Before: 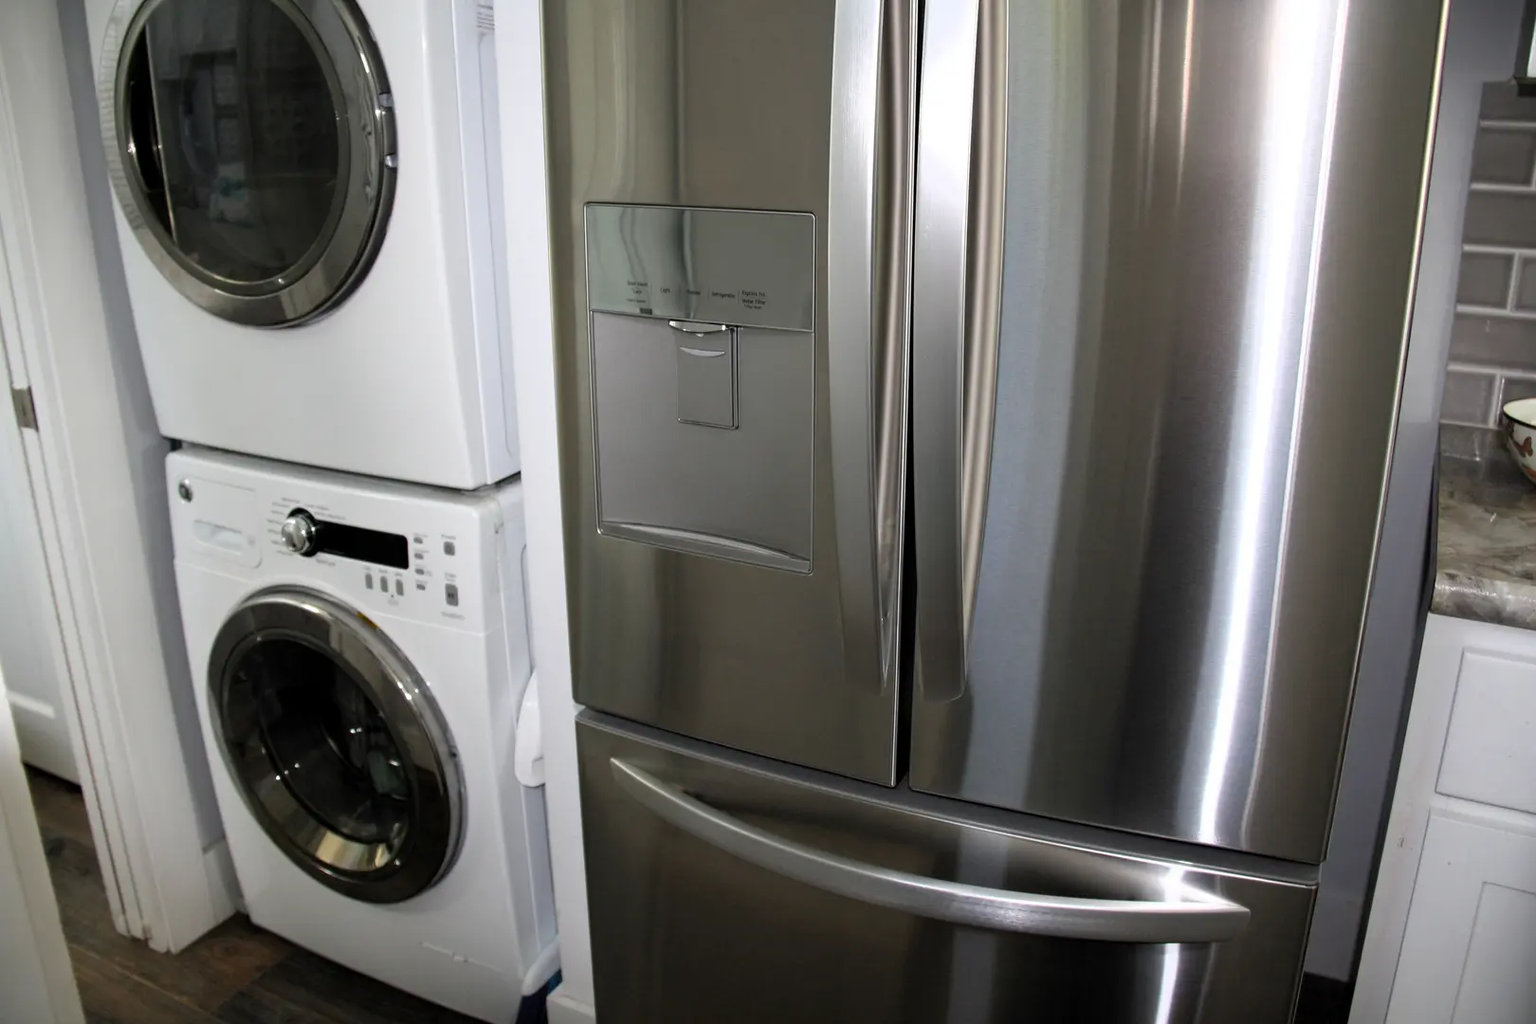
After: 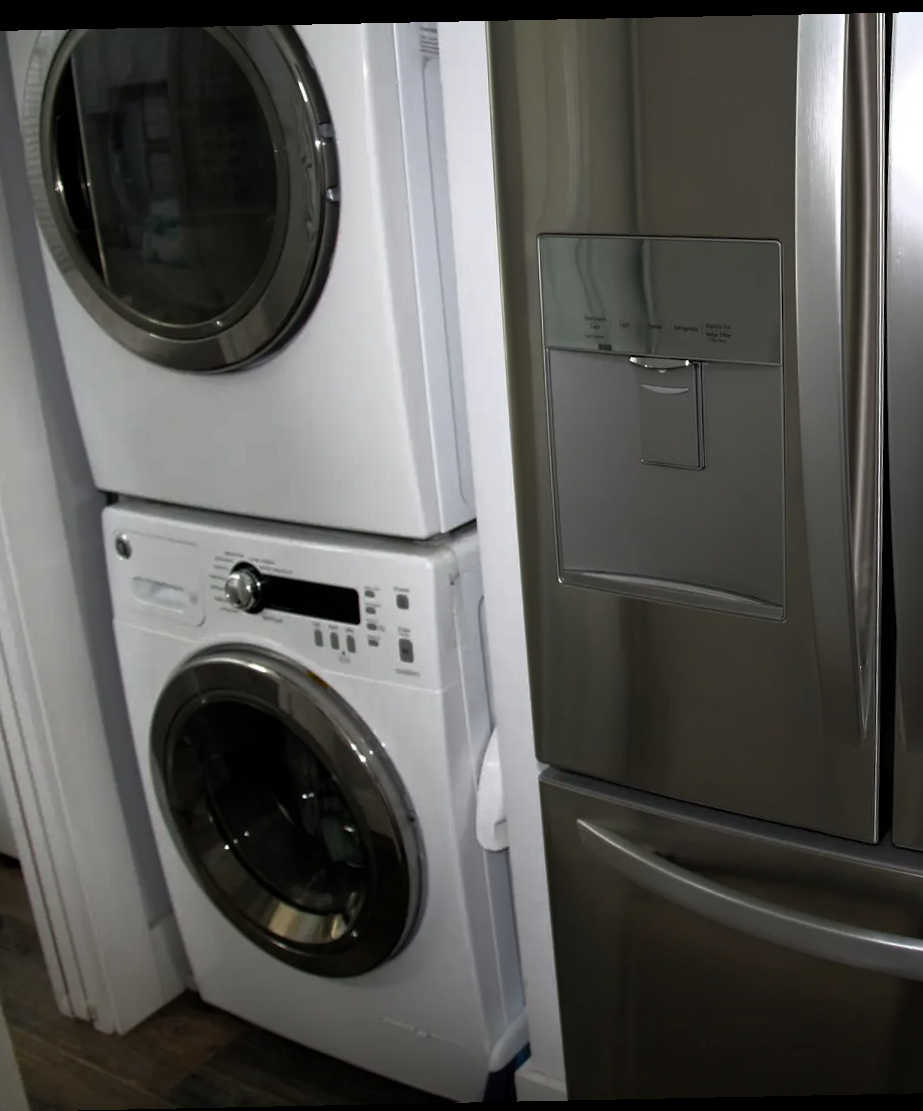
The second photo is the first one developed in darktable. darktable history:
crop: left 5.114%, right 38.589%
rgb curve: curves: ch0 [(0, 0) (0.415, 0.237) (1, 1)]
rotate and perspective: rotation -1.17°, automatic cropping off
